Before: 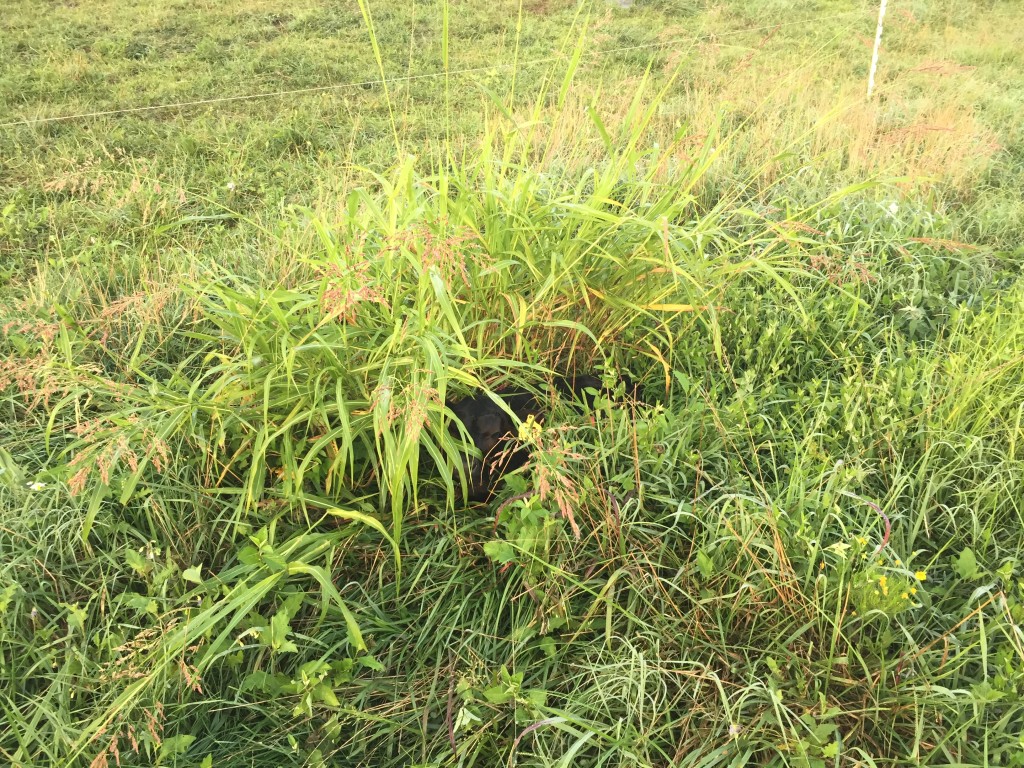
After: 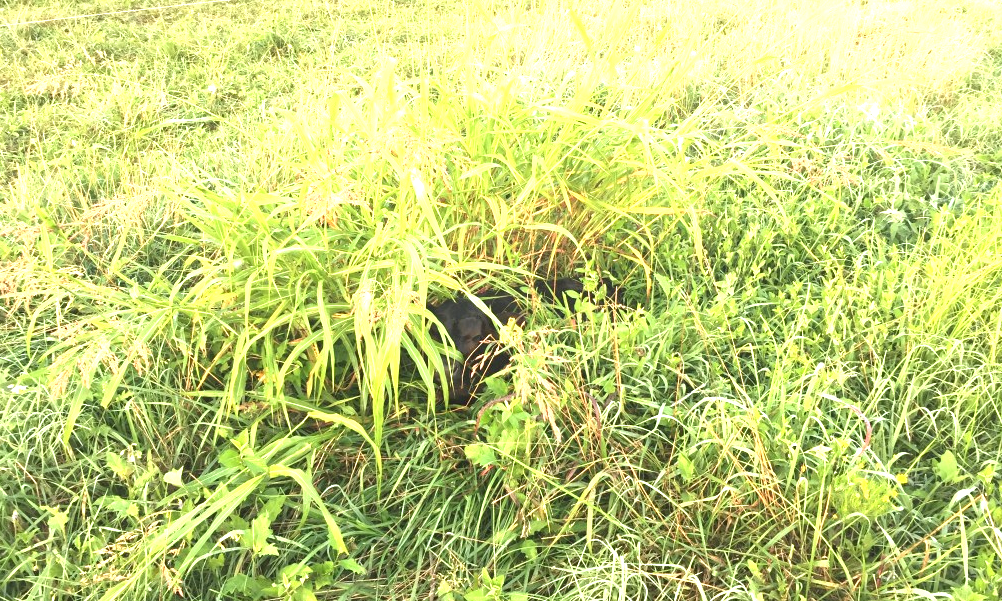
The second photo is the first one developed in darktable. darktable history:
exposure: black level correction 0, exposure 1.105 EV, compensate highlight preservation false
crop and rotate: left 1.897%, top 12.756%, right 0.208%, bottom 8.955%
